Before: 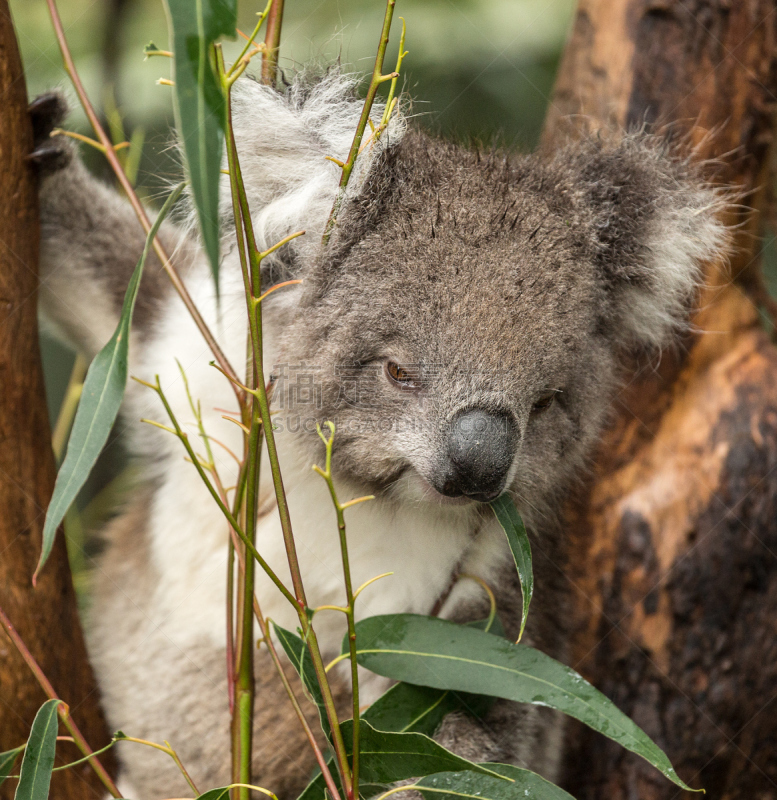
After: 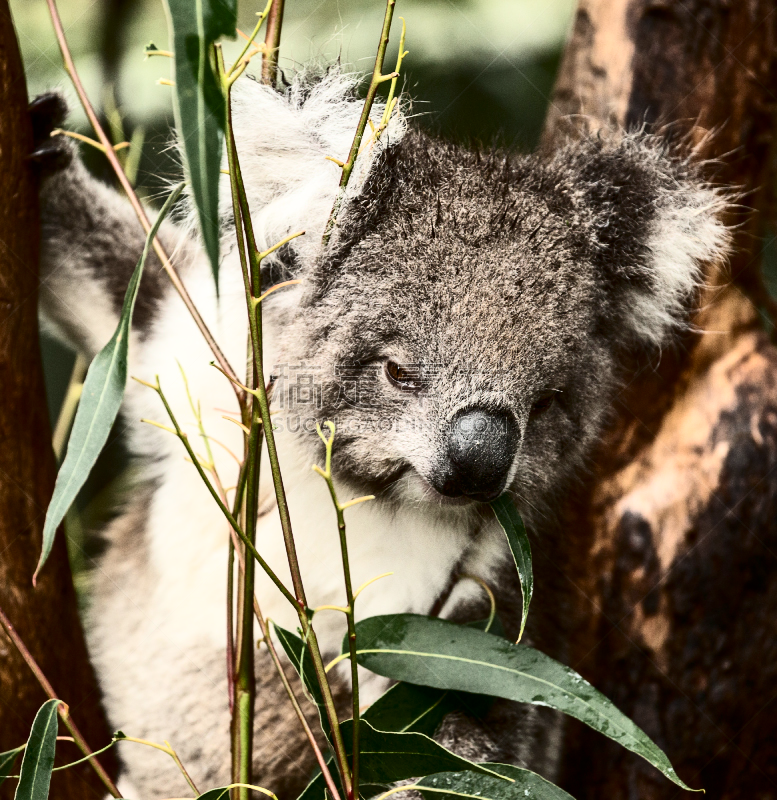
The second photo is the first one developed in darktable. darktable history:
contrast brightness saturation: contrast 0.5, saturation -0.1
